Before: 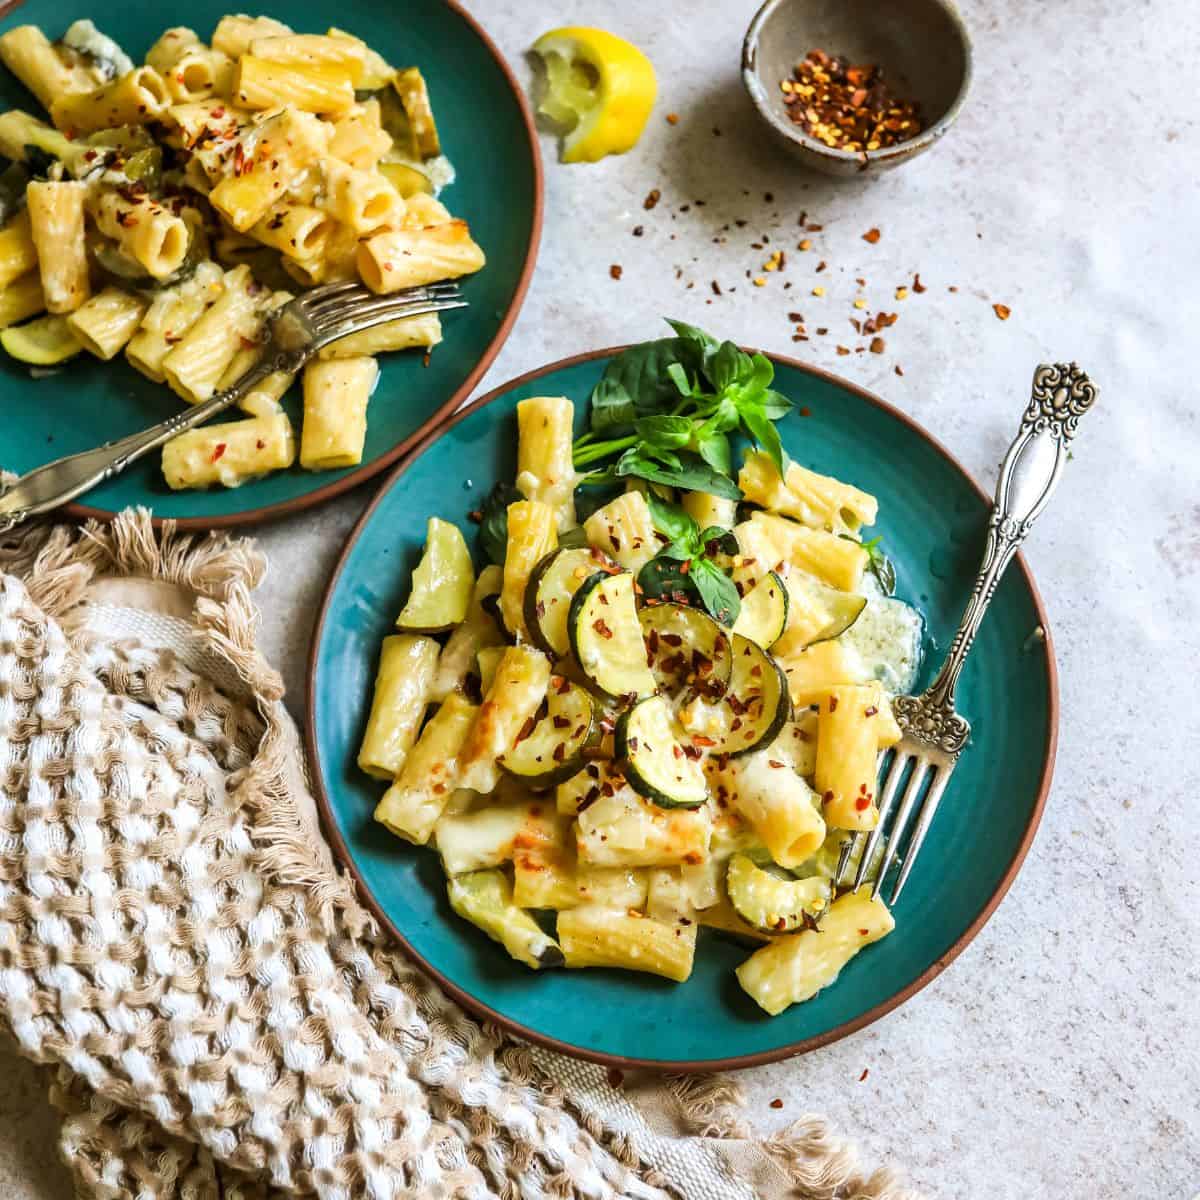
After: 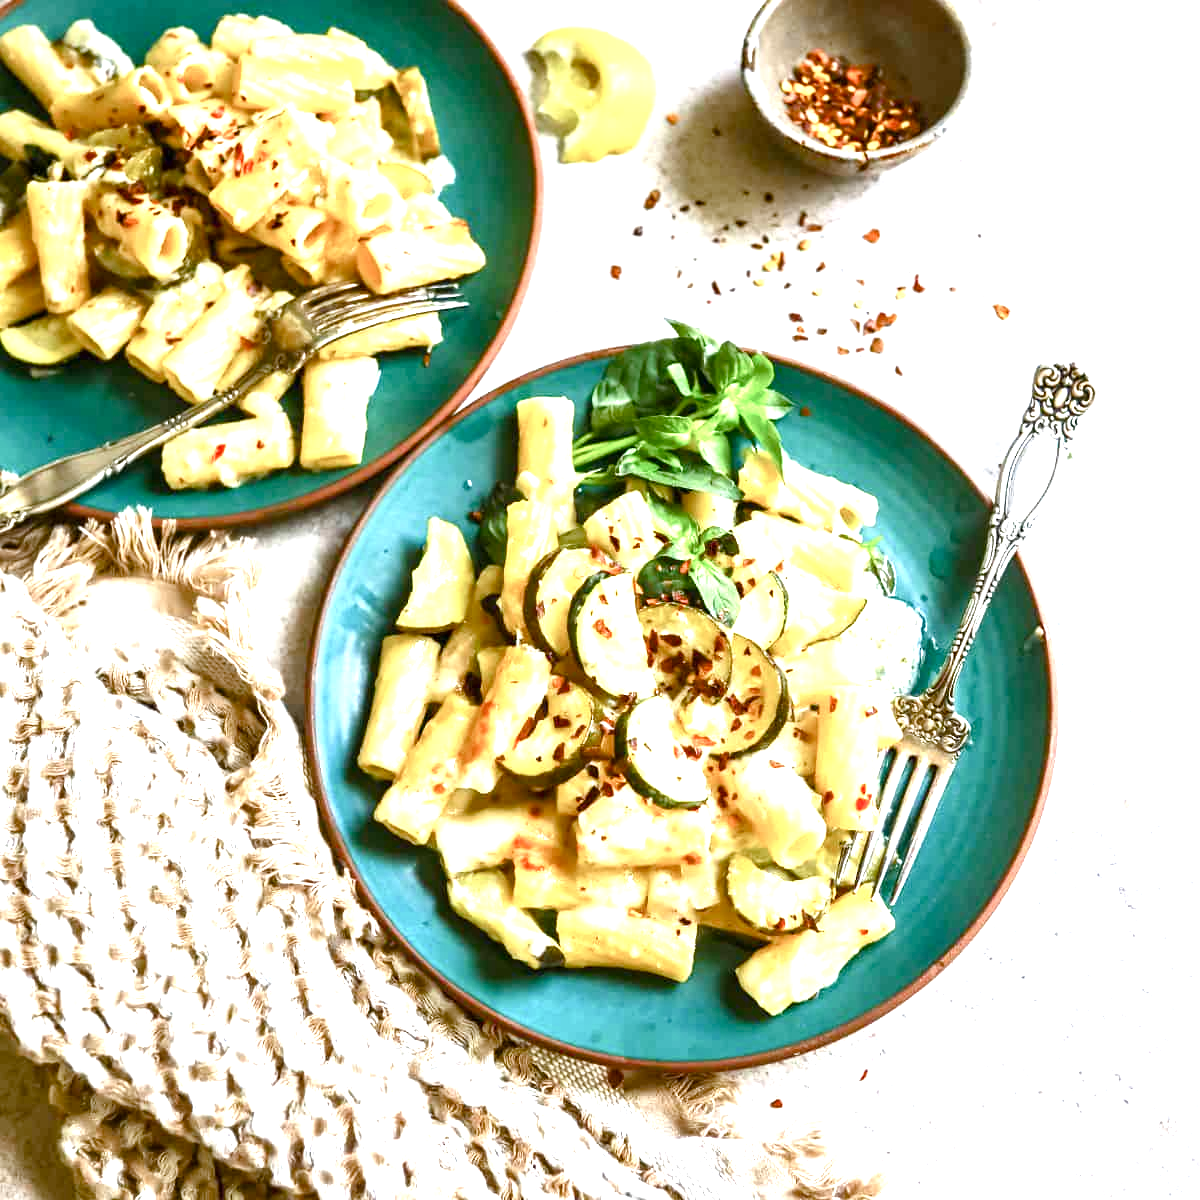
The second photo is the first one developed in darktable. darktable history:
exposure: black level correction 0, exposure 1.107 EV, compensate highlight preservation false
levels: levels [0, 0.476, 0.951]
color balance rgb: shadows lift › chroma 3.853%, shadows lift › hue 90.42°, linear chroma grading › shadows -2.38%, linear chroma grading › highlights -14.966%, linear chroma grading › global chroma -9.958%, linear chroma grading › mid-tones -10.386%, perceptual saturation grading › global saturation 23.145%, perceptual saturation grading › highlights -24.644%, perceptual saturation grading › mid-tones 24.677%, perceptual saturation grading › shadows 40.338%
